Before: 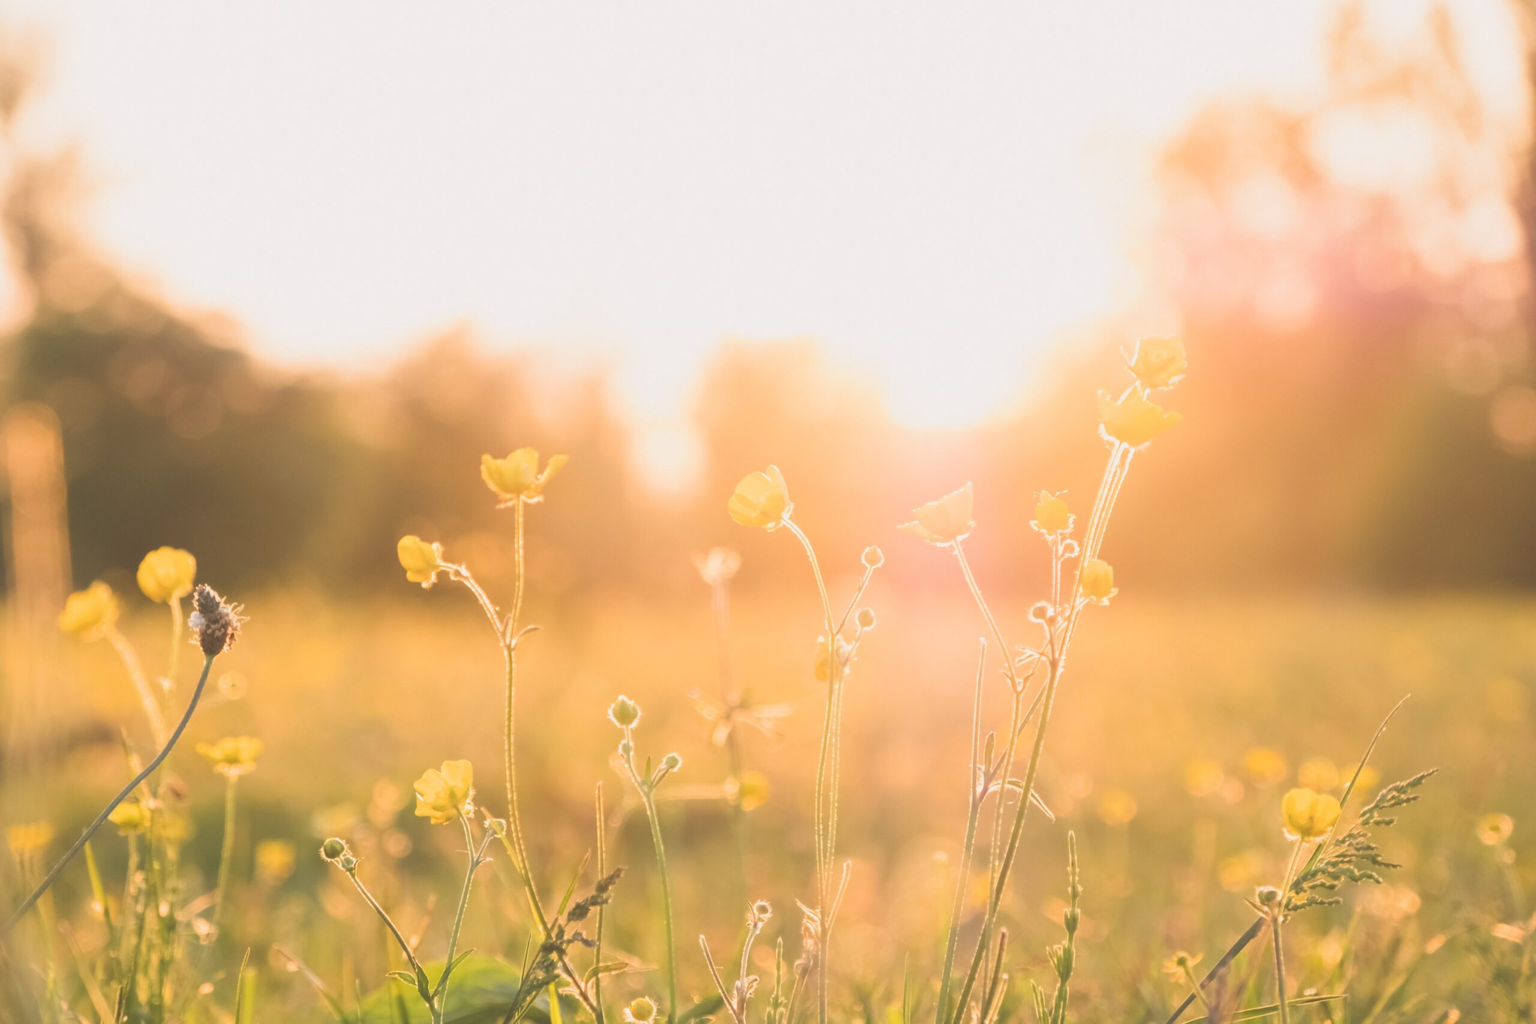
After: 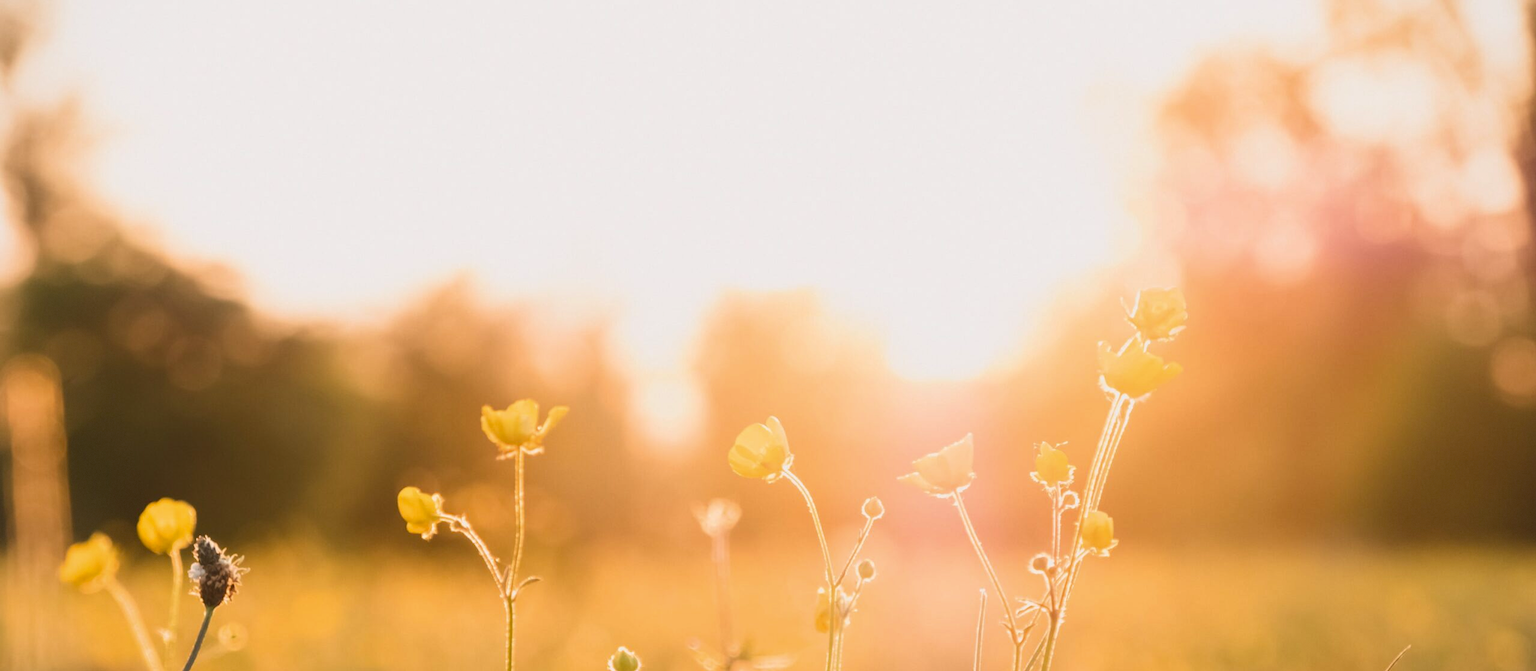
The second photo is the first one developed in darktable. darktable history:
vignetting: fall-off start 85%, fall-off radius 80%, brightness -0.182, saturation -0.3, width/height ratio 1.219, dithering 8-bit output, unbound false
crop and rotate: top 4.848%, bottom 29.503%
contrast brightness saturation: contrast 0.13, brightness -0.24, saturation 0.14
